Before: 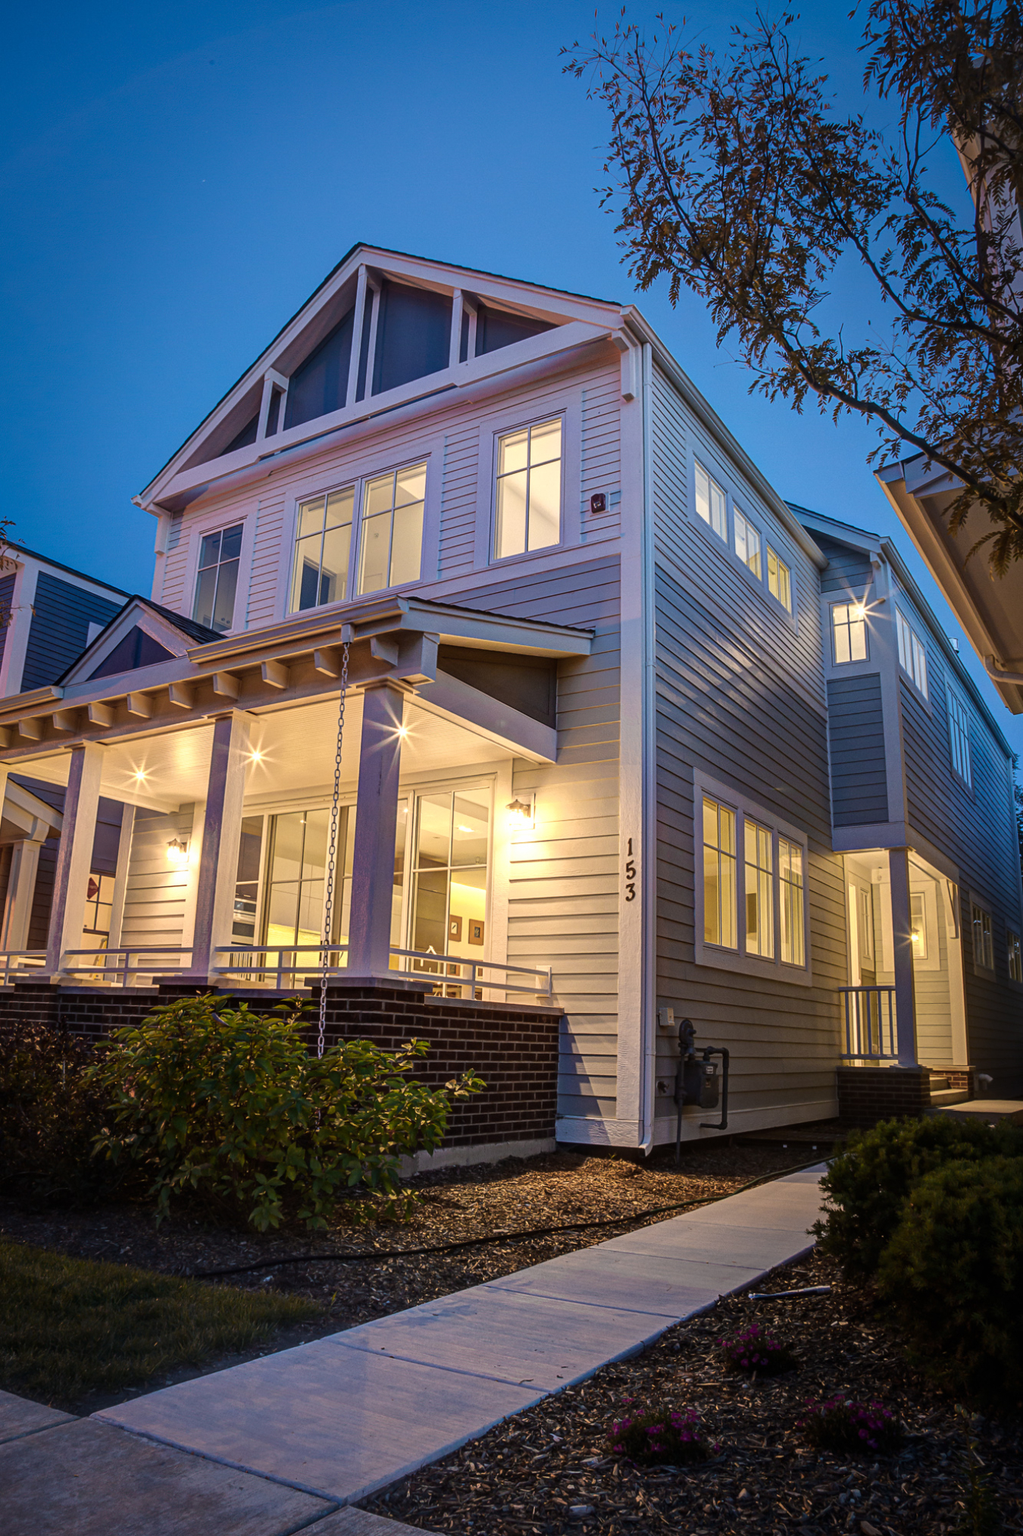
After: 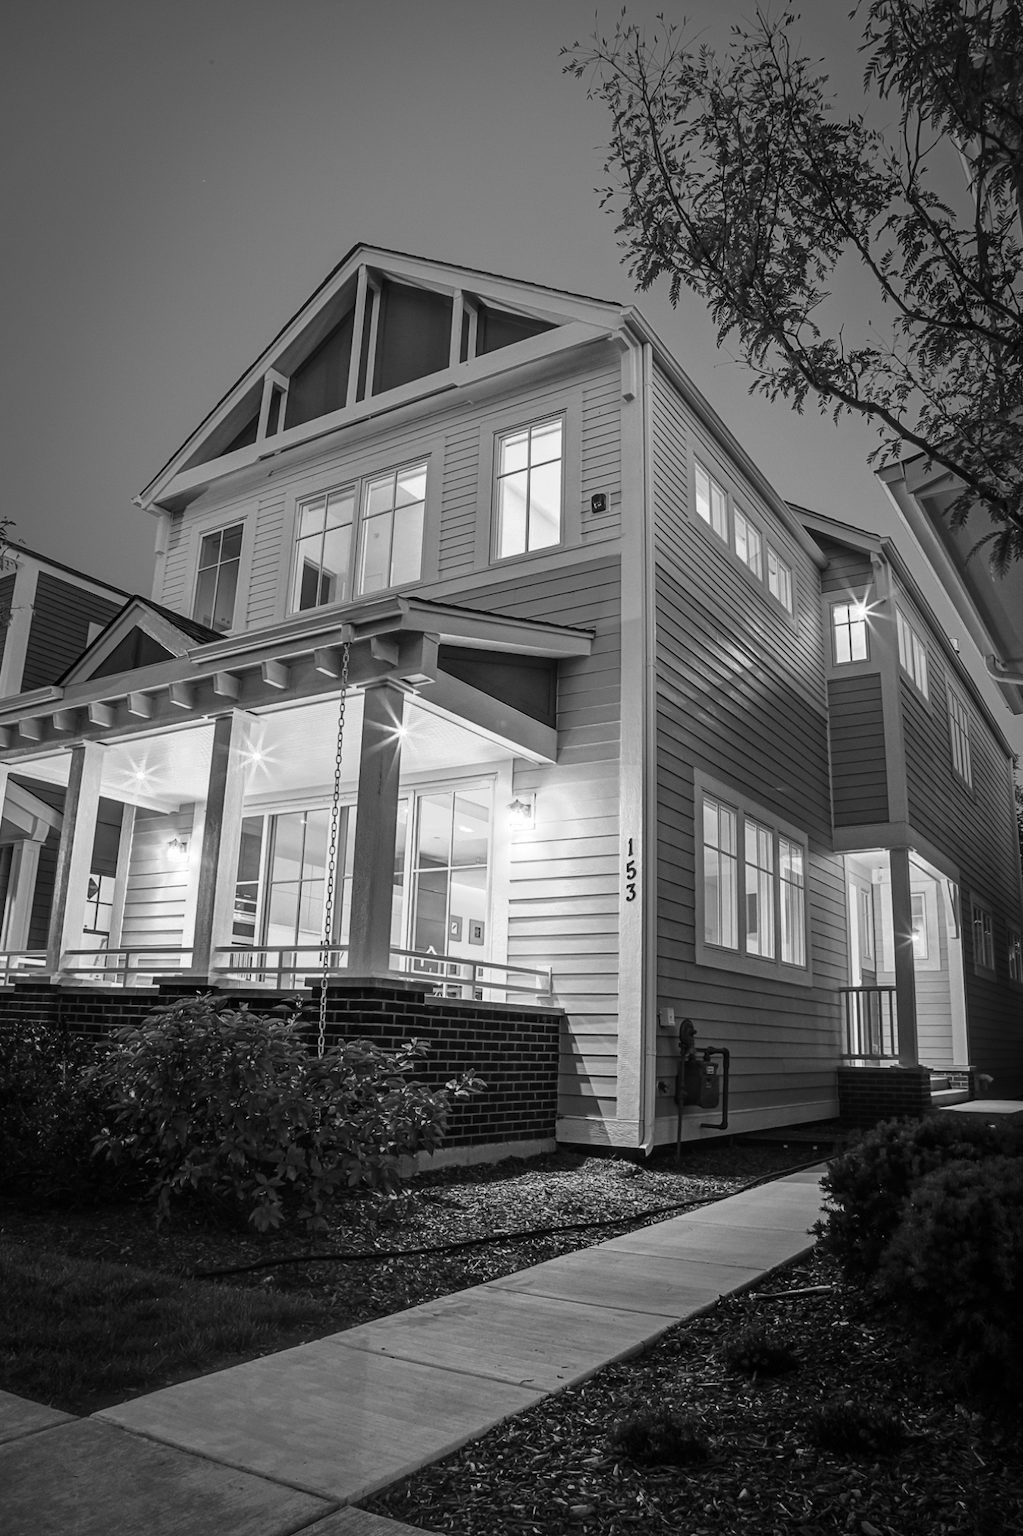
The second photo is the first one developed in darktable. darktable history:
color zones: curves: ch0 [(0.004, 0.588) (0.116, 0.636) (0.259, 0.476) (0.423, 0.464) (0.75, 0.5)]; ch1 [(0, 0) (0.143, 0) (0.286, 0) (0.429, 0) (0.571, 0) (0.714, 0) (0.857, 0)], mix 23.76%
